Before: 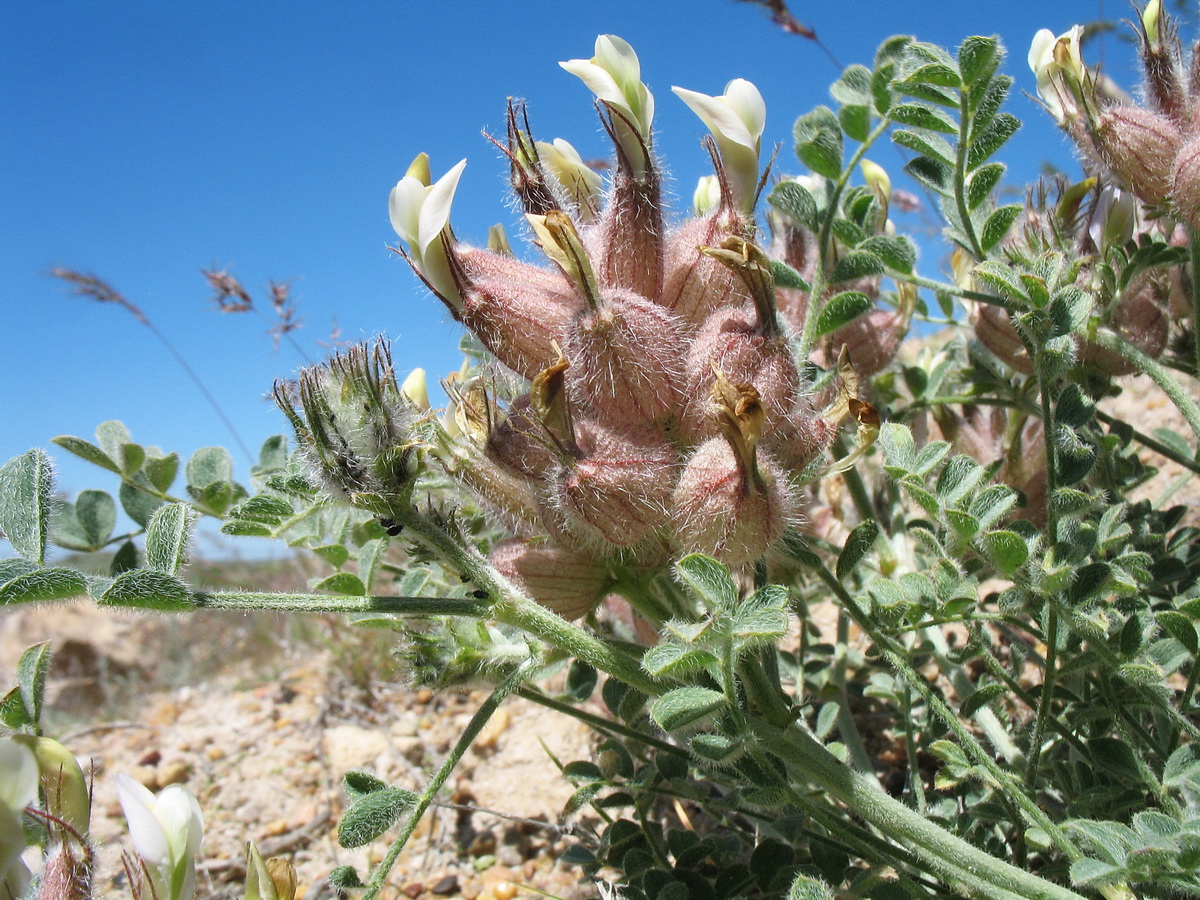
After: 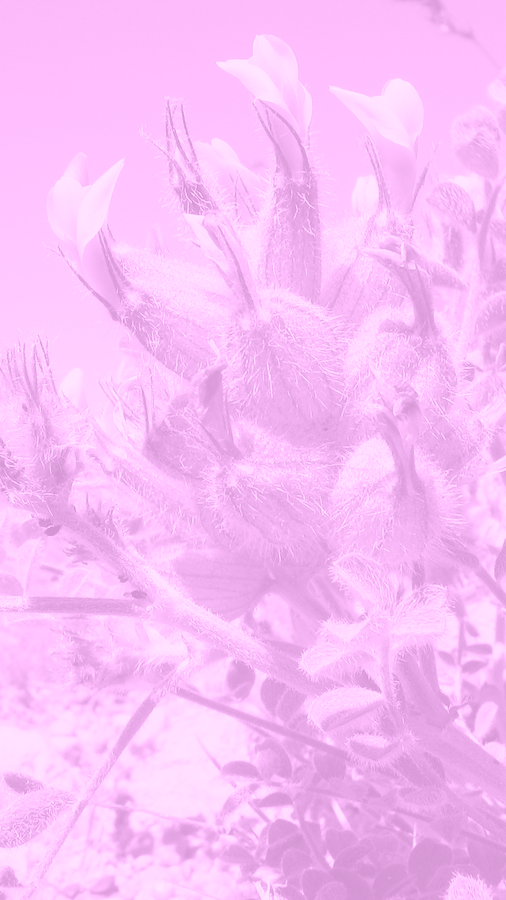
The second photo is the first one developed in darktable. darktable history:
crop: left 28.583%, right 29.231%
colorize: hue 331.2°, saturation 75%, source mix 30.28%, lightness 70.52%, version 1
